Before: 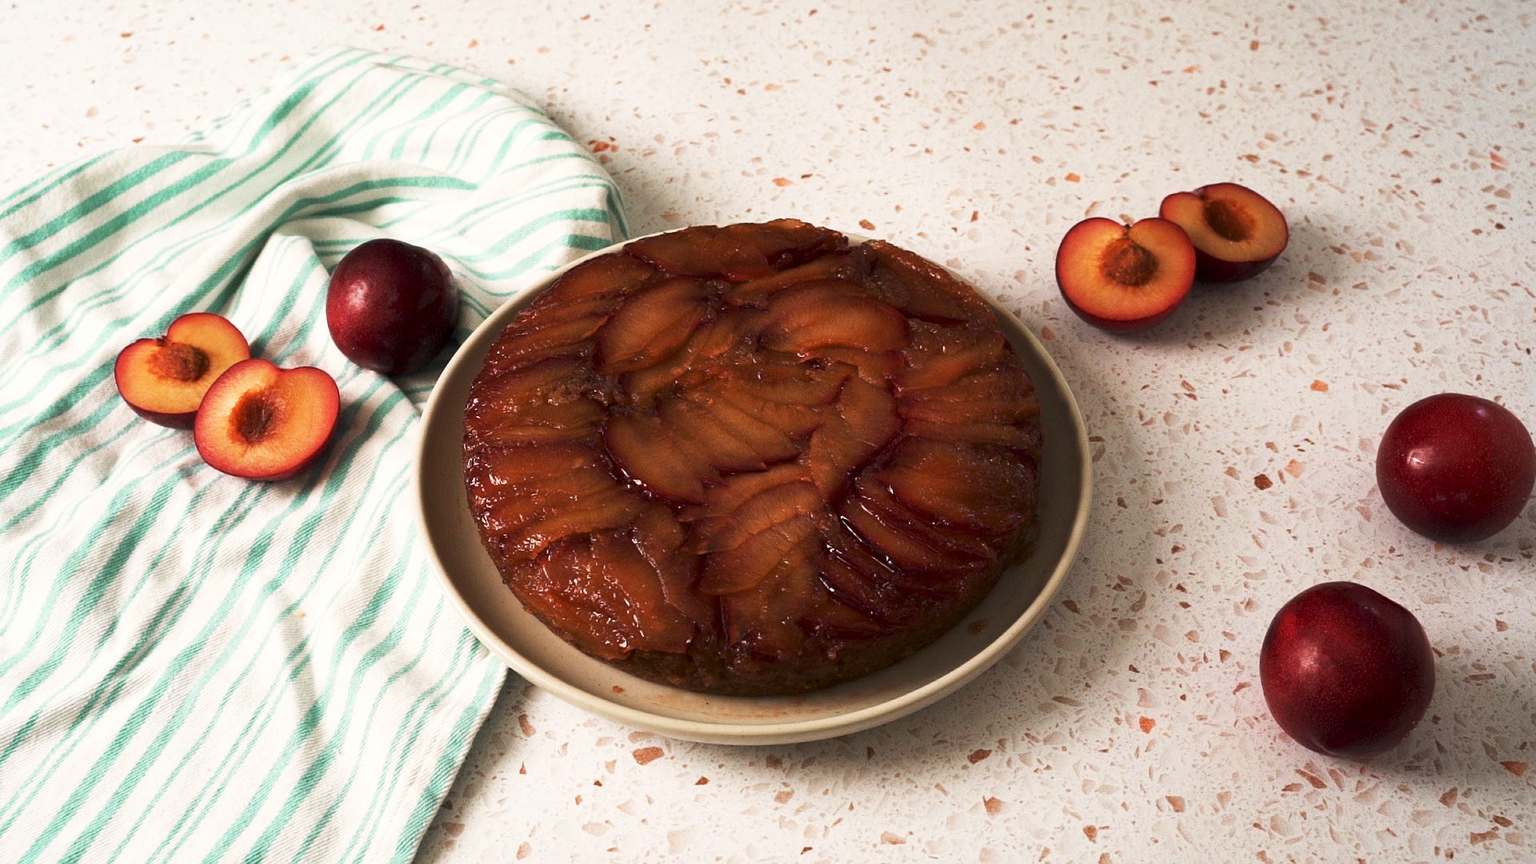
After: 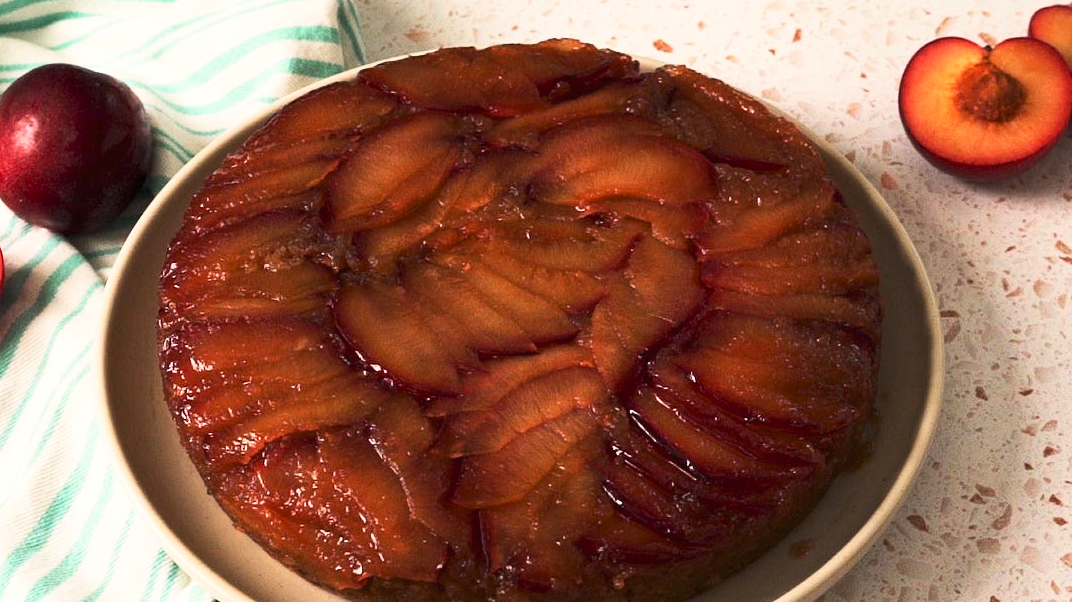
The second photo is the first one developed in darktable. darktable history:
crop and rotate: left 21.95%, top 21.936%, right 22.168%, bottom 22.307%
contrast brightness saturation: contrast 0.198, brightness 0.165, saturation 0.221
